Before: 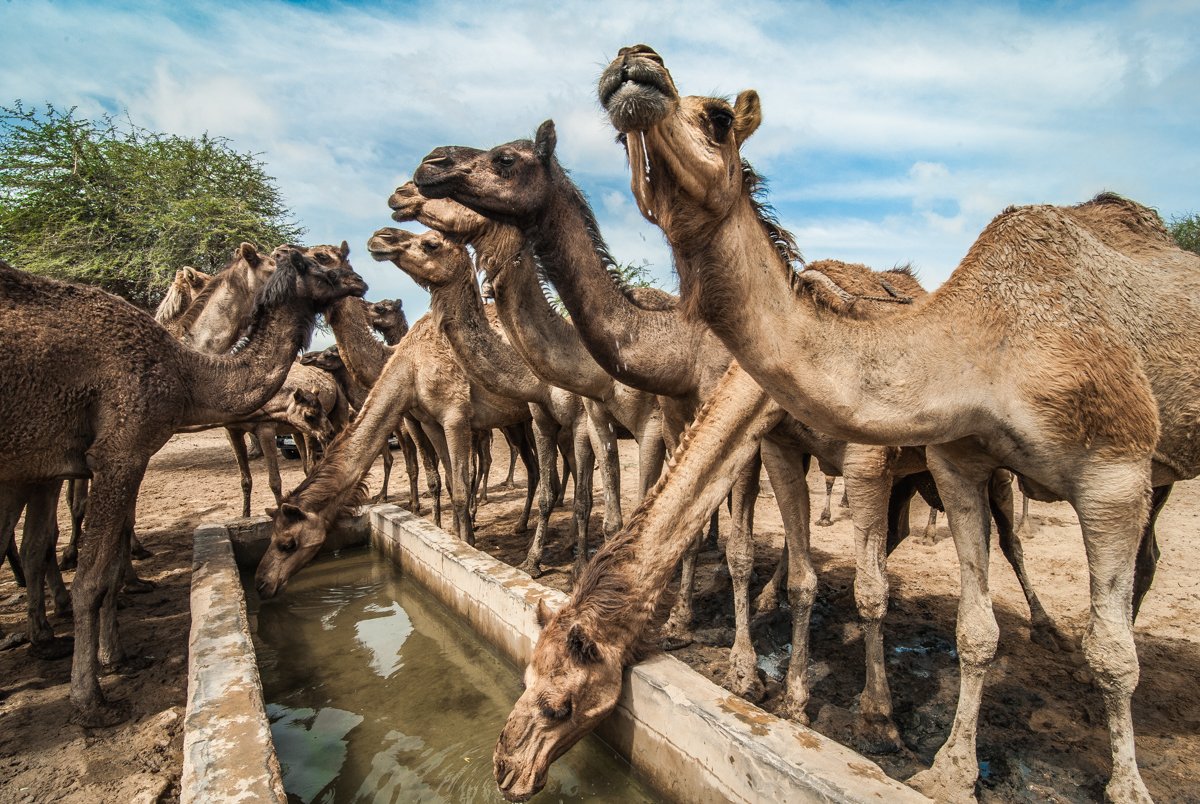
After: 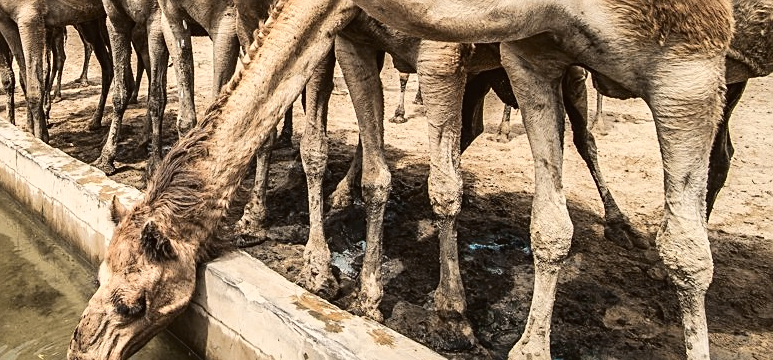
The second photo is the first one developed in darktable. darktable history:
crop and rotate: left 35.509%, top 50.238%, bottom 4.934%
shadows and highlights: white point adjustment 0.1, highlights -70, soften with gaussian
sharpen: on, module defaults
tone curve: curves: ch0 [(0, 0.023) (0.1, 0.084) (0.184, 0.168) (0.45, 0.54) (0.57, 0.683) (0.722, 0.825) (0.877, 0.948) (1, 1)]; ch1 [(0, 0) (0.414, 0.395) (0.453, 0.437) (0.502, 0.509) (0.521, 0.519) (0.573, 0.568) (0.618, 0.61) (0.654, 0.642) (1, 1)]; ch2 [(0, 0) (0.421, 0.43) (0.45, 0.463) (0.492, 0.504) (0.511, 0.519) (0.557, 0.557) (0.602, 0.605) (1, 1)], color space Lab, independent channels, preserve colors none
